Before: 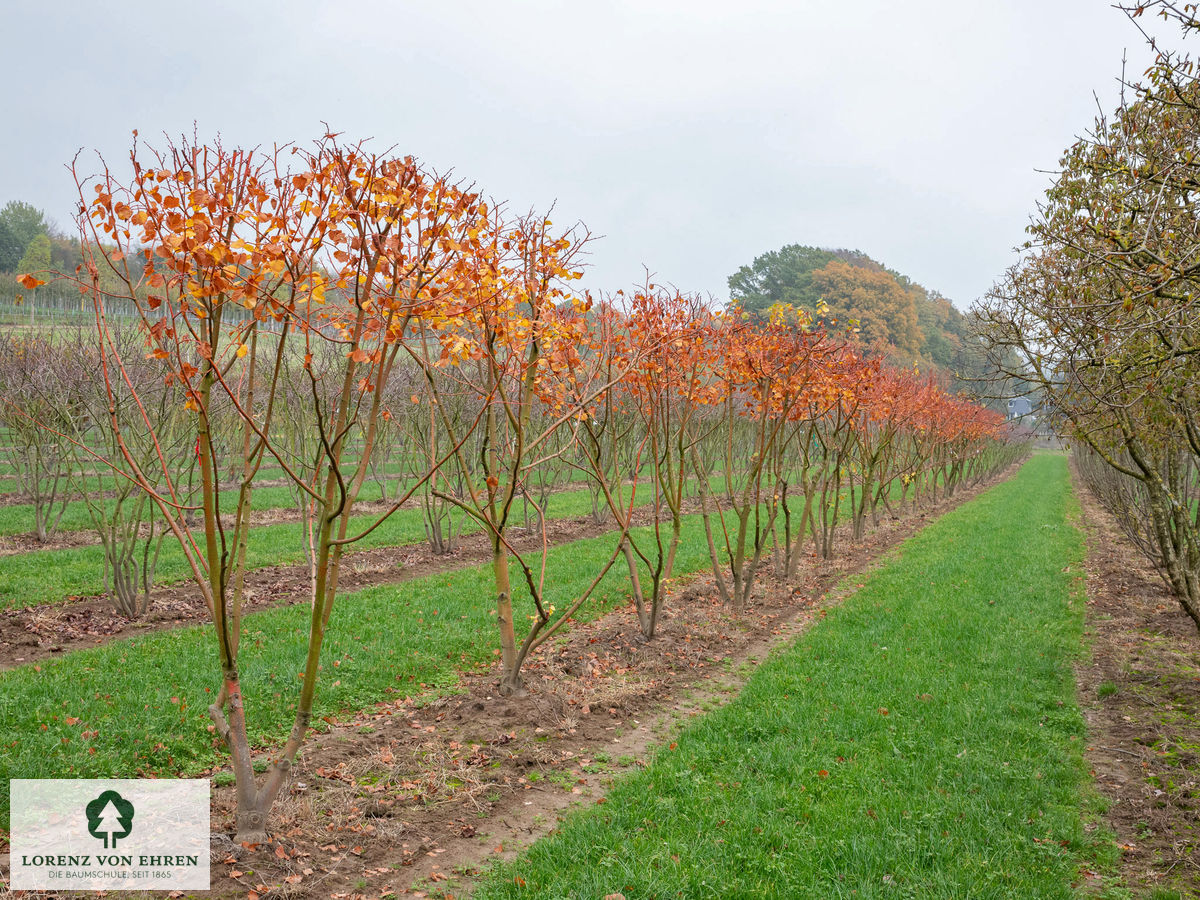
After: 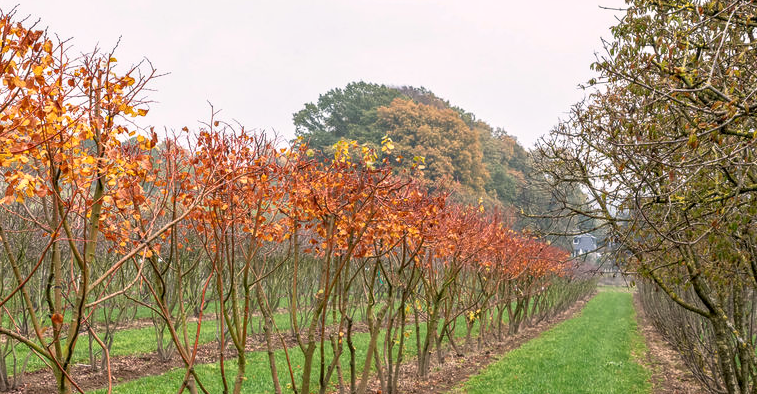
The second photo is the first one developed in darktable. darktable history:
local contrast: on, module defaults
crop: left 36.28%, top 18.21%, right 0.624%, bottom 37.975%
base curve: curves: ch0 [(0, 0) (0.257, 0.25) (0.482, 0.586) (0.757, 0.871) (1, 1)]
tone equalizer: smoothing diameter 2.07%, edges refinement/feathering 22.42, mask exposure compensation -1.57 EV, filter diffusion 5
color balance rgb: highlights gain › chroma 2.021%, highlights gain › hue 45.79°, perceptual saturation grading › global saturation 0.161%, global vibrance 6.018%
